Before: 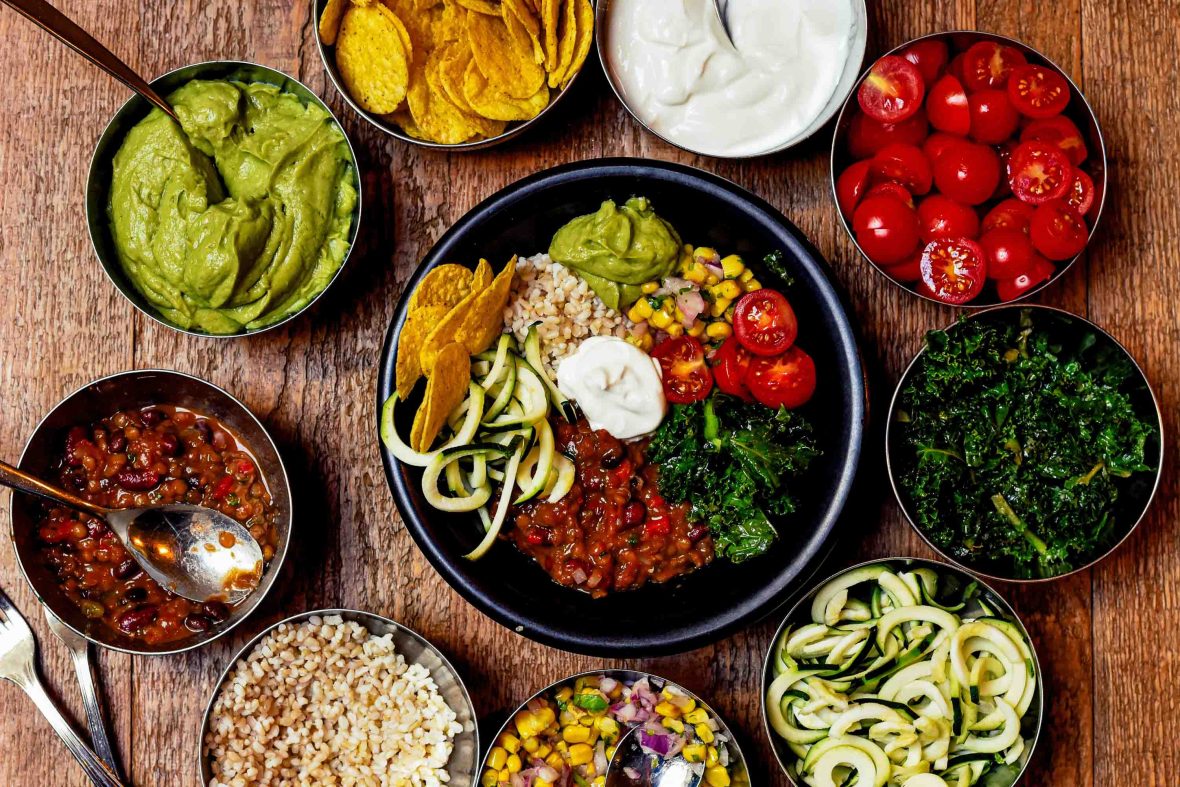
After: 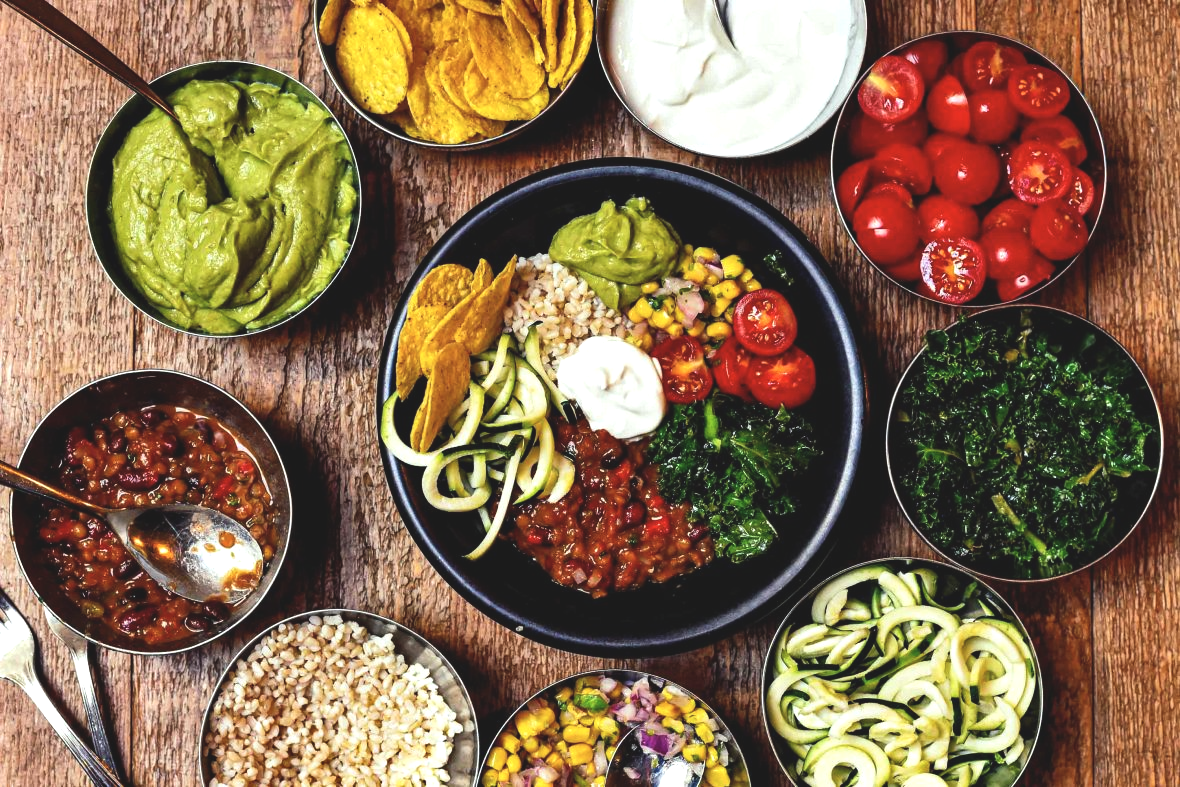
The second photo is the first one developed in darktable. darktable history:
color balance: lift [1.007, 1, 1, 1], gamma [1.097, 1, 1, 1]
tone equalizer: -8 EV -0.417 EV, -7 EV -0.389 EV, -6 EV -0.333 EV, -5 EV -0.222 EV, -3 EV 0.222 EV, -2 EV 0.333 EV, -1 EV 0.389 EV, +0 EV 0.417 EV, edges refinement/feathering 500, mask exposure compensation -1.57 EV, preserve details no
white balance: red 0.978, blue 0.999
shadows and highlights: shadows 12, white point adjustment 1.2, soften with gaussian
